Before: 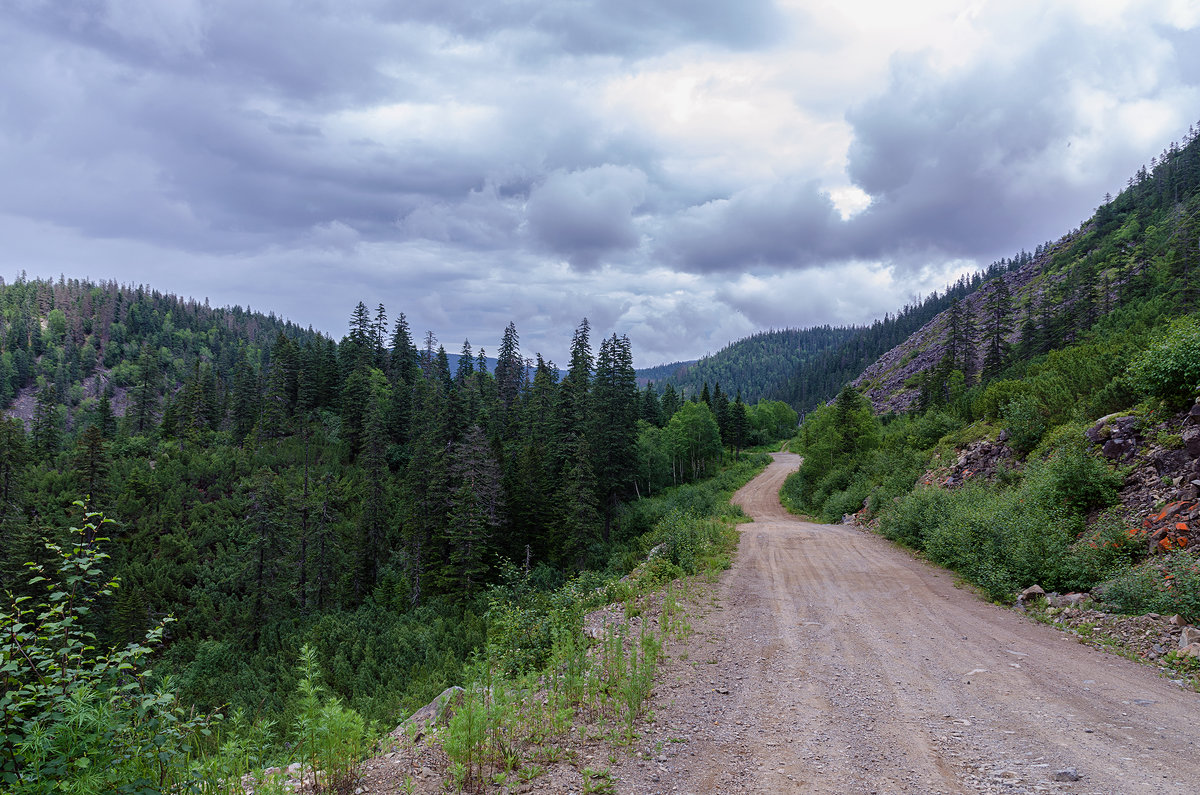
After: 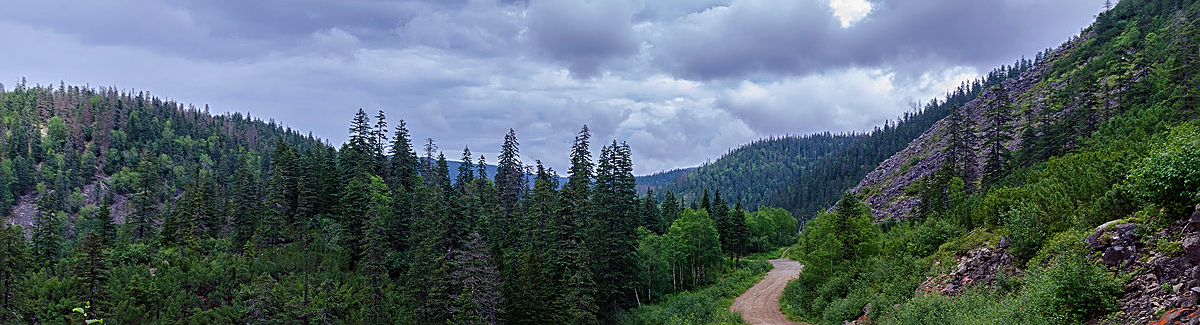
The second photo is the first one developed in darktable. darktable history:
contrast brightness saturation: contrast 0.039, saturation 0.154
sharpen: on, module defaults
crop and rotate: top 24.356%, bottom 34.684%
